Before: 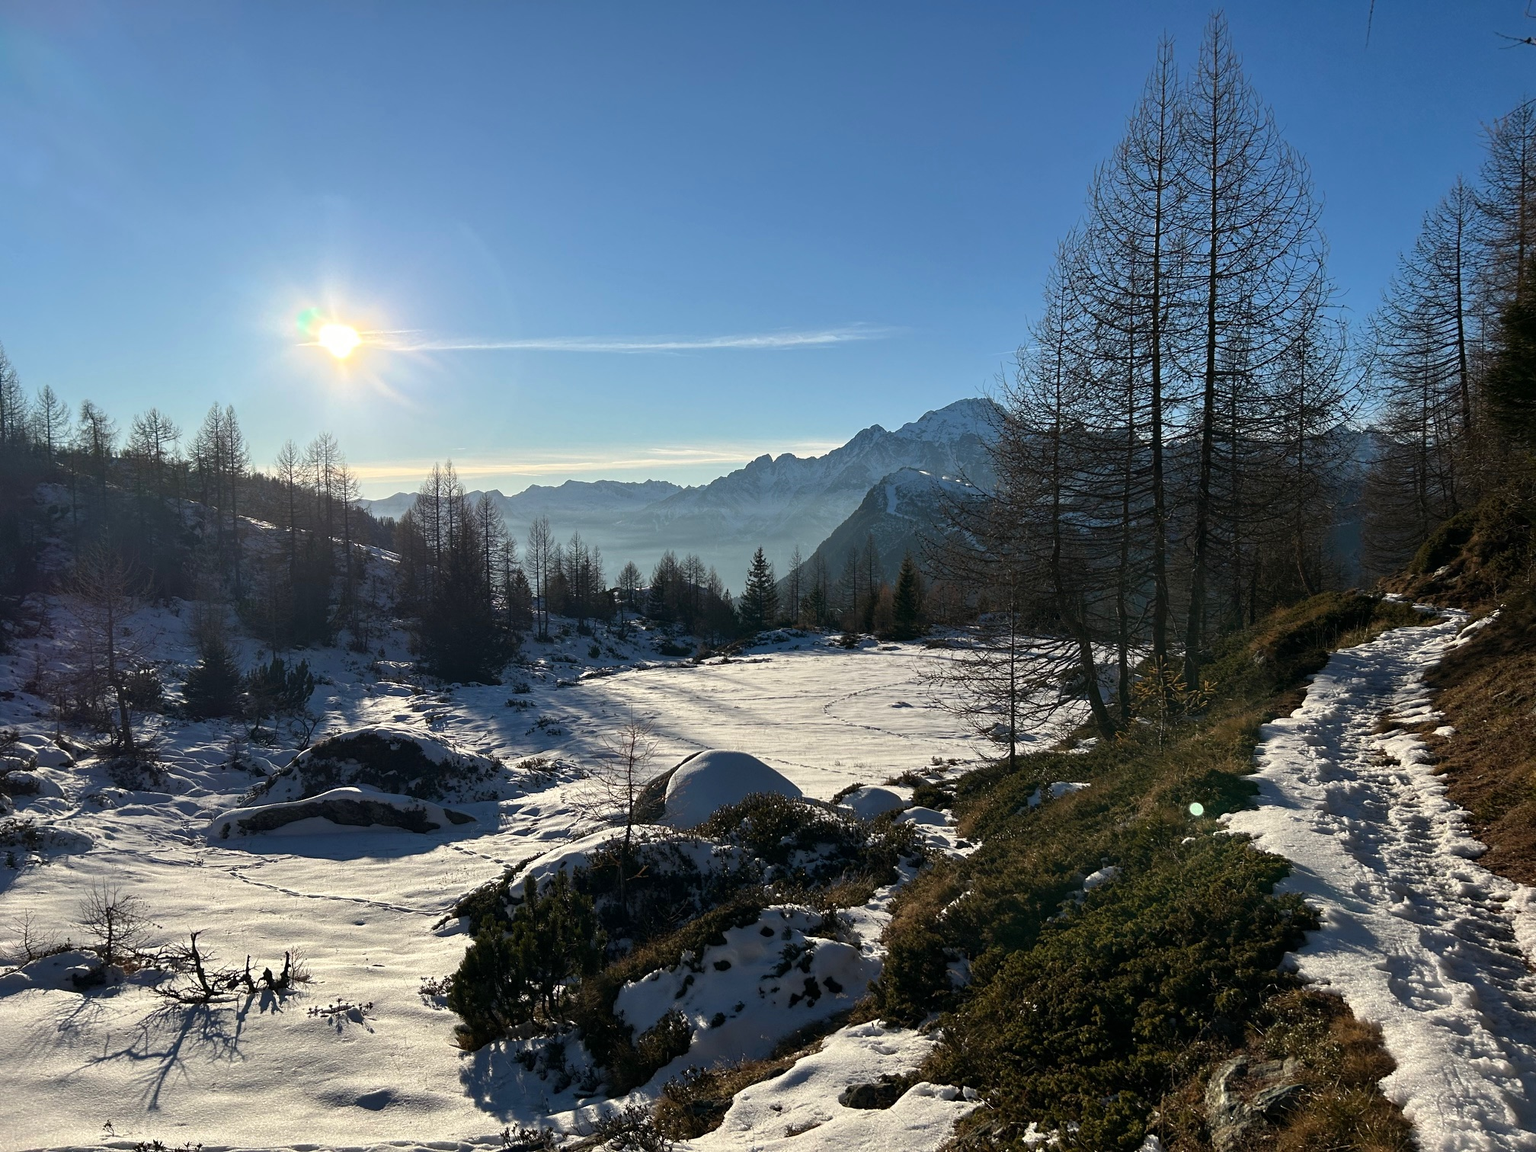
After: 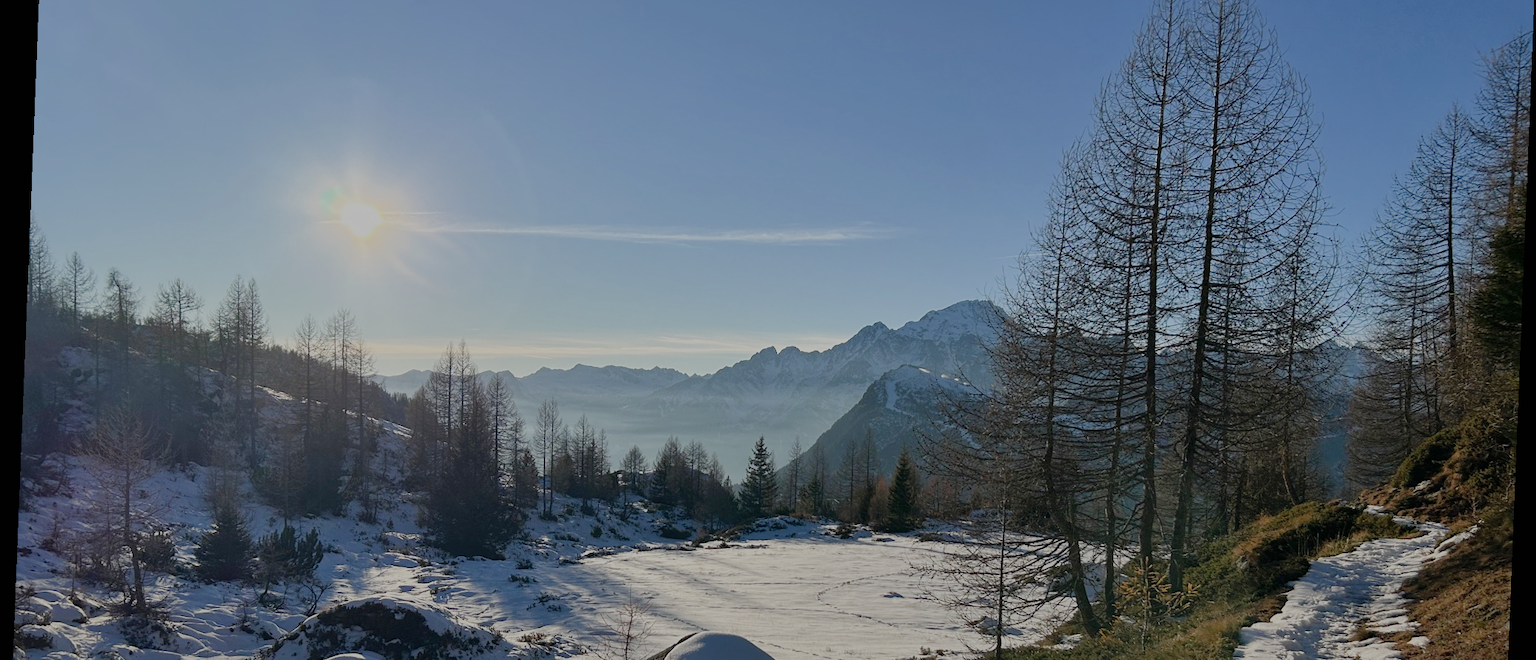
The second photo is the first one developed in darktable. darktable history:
crop and rotate: top 10.605%, bottom 33.274%
sigmoid: contrast 1.05, skew -0.15
rotate and perspective: rotation 2.27°, automatic cropping off
shadows and highlights: on, module defaults
